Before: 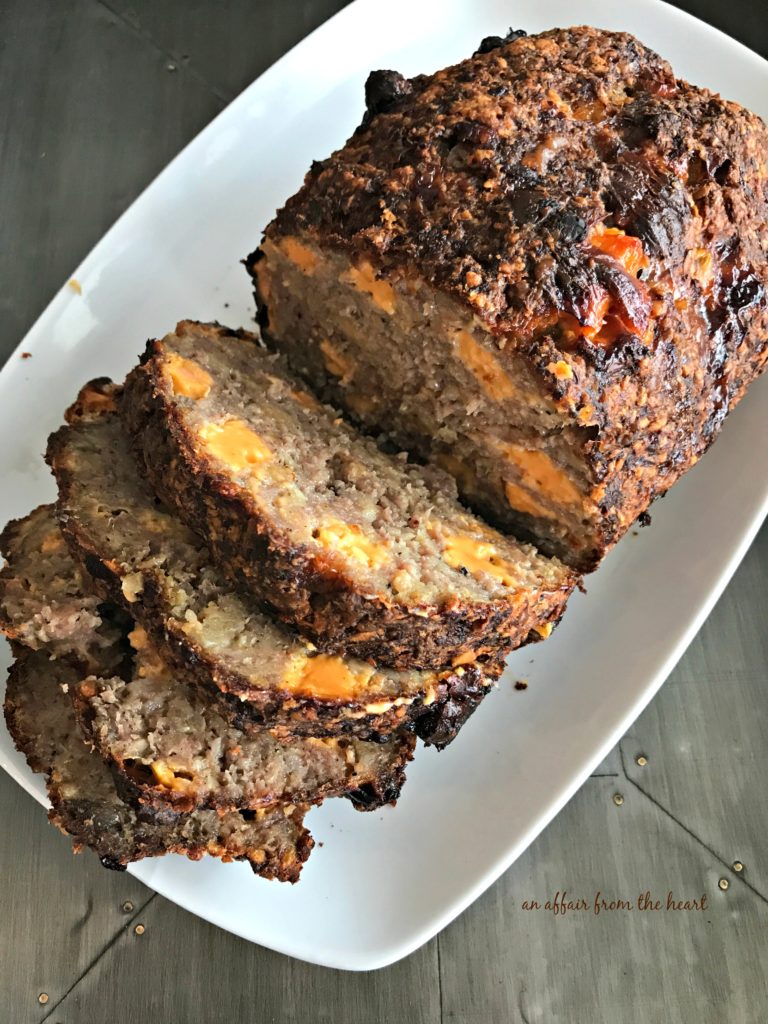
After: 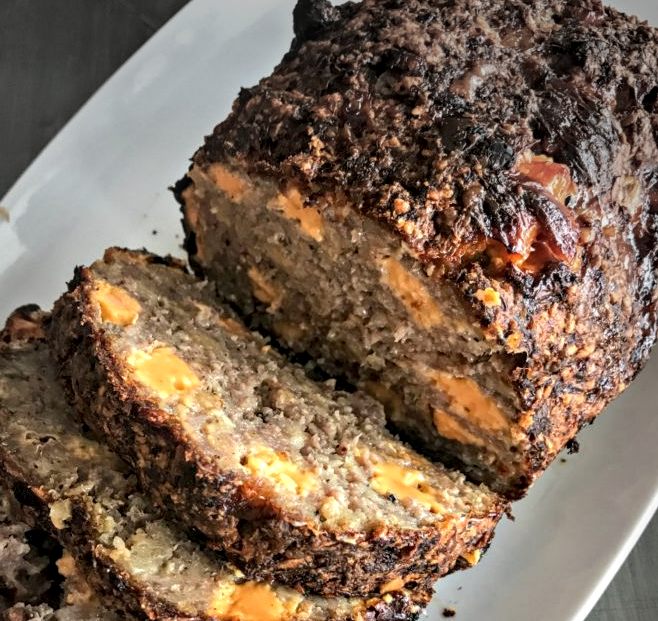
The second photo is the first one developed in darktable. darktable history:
vignetting: center (-0.024, 0.401), automatic ratio true
crop and rotate: left 9.411%, top 7.165%, right 4.796%, bottom 32.162%
local contrast: highlights 61%, detail 143%, midtone range 0.425
shadows and highlights: radius 45.77, white point adjustment 6.79, compress 80.06%, highlights color adjustment 0.612%, soften with gaussian
exposure: black level correction 0.001, exposure -0.201 EV, compensate highlight preservation false
